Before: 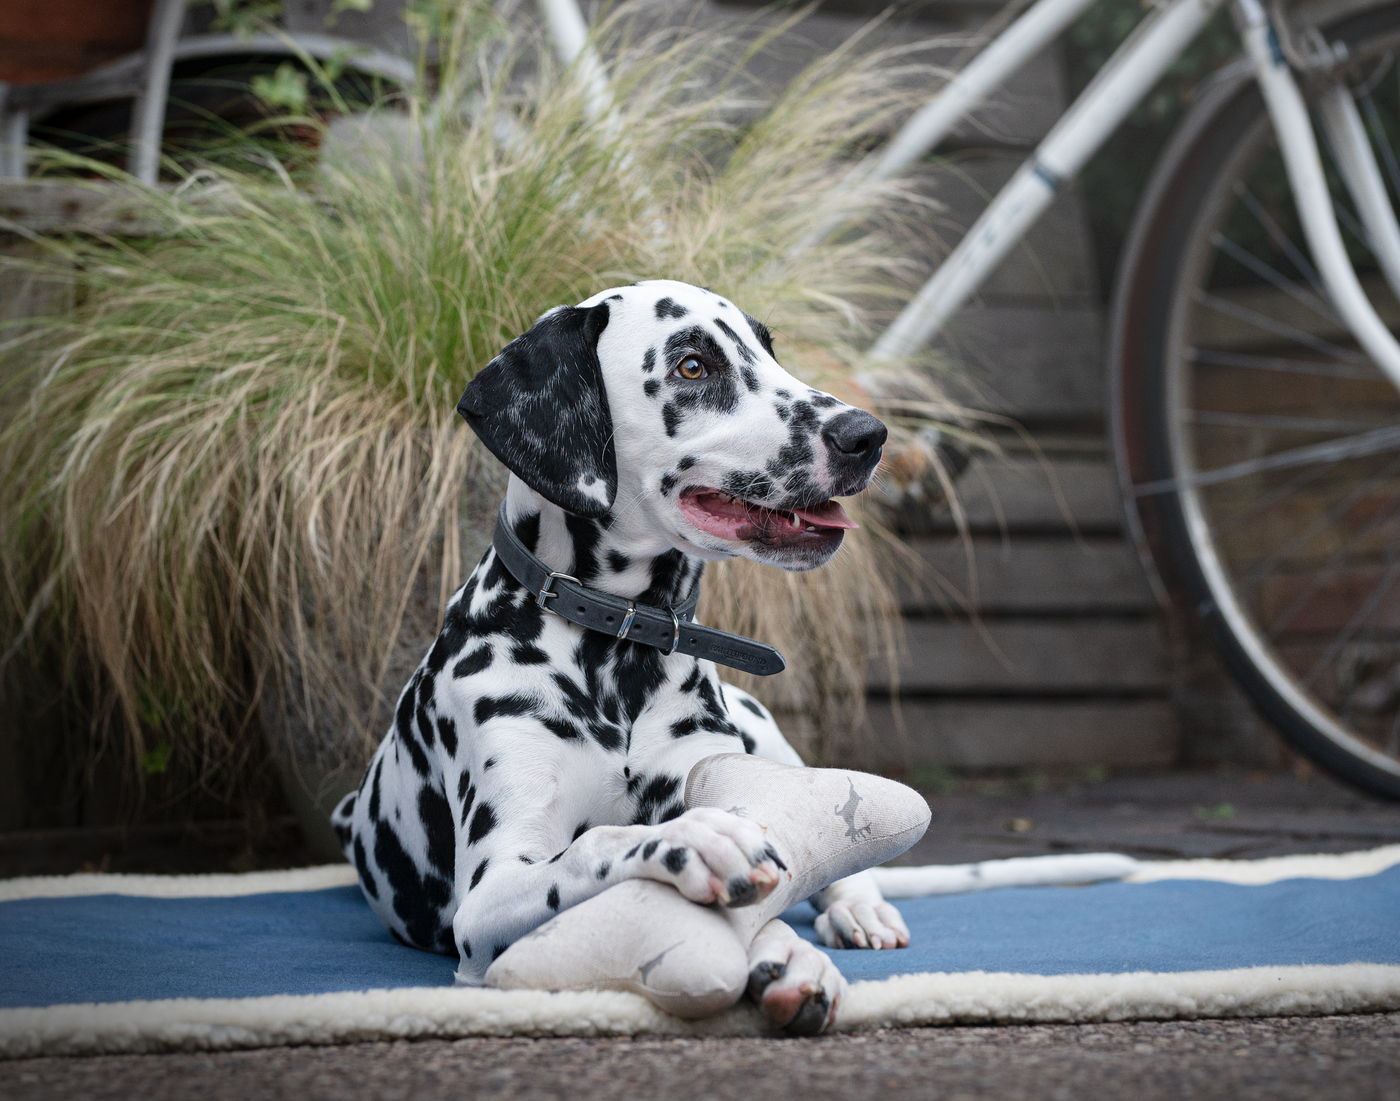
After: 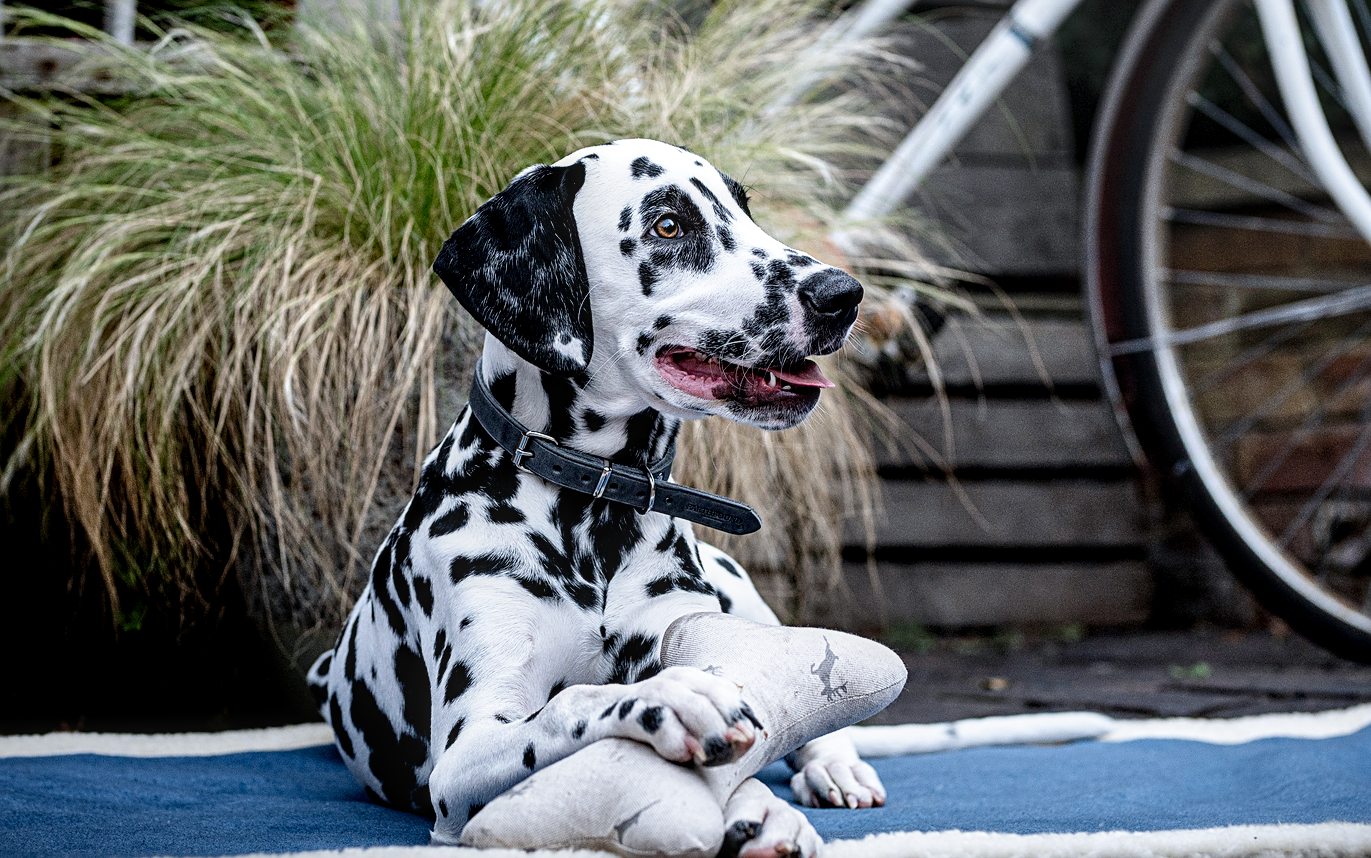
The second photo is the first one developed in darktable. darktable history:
filmic rgb: black relative exposure -8.7 EV, white relative exposure 2.7 EV, threshold 3 EV, target black luminance 0%, hardness 6.25, latitude 75%, contrast 1.325, highlights saturation mix -5%, preserve chrominance no, color science v5 (2021), iterations of high-quality reconstruction 0, enable highlight reconstruction true
white balance: red 0.974, blue 1.044
crop and rotate: left 1.814%, top 12.818%, right 0.25%, bottom 9.225%
sharpen: on, module defaults
local contrast: detail 130%
shadows and highlights: low approximation 0.01, soften with gaussian
